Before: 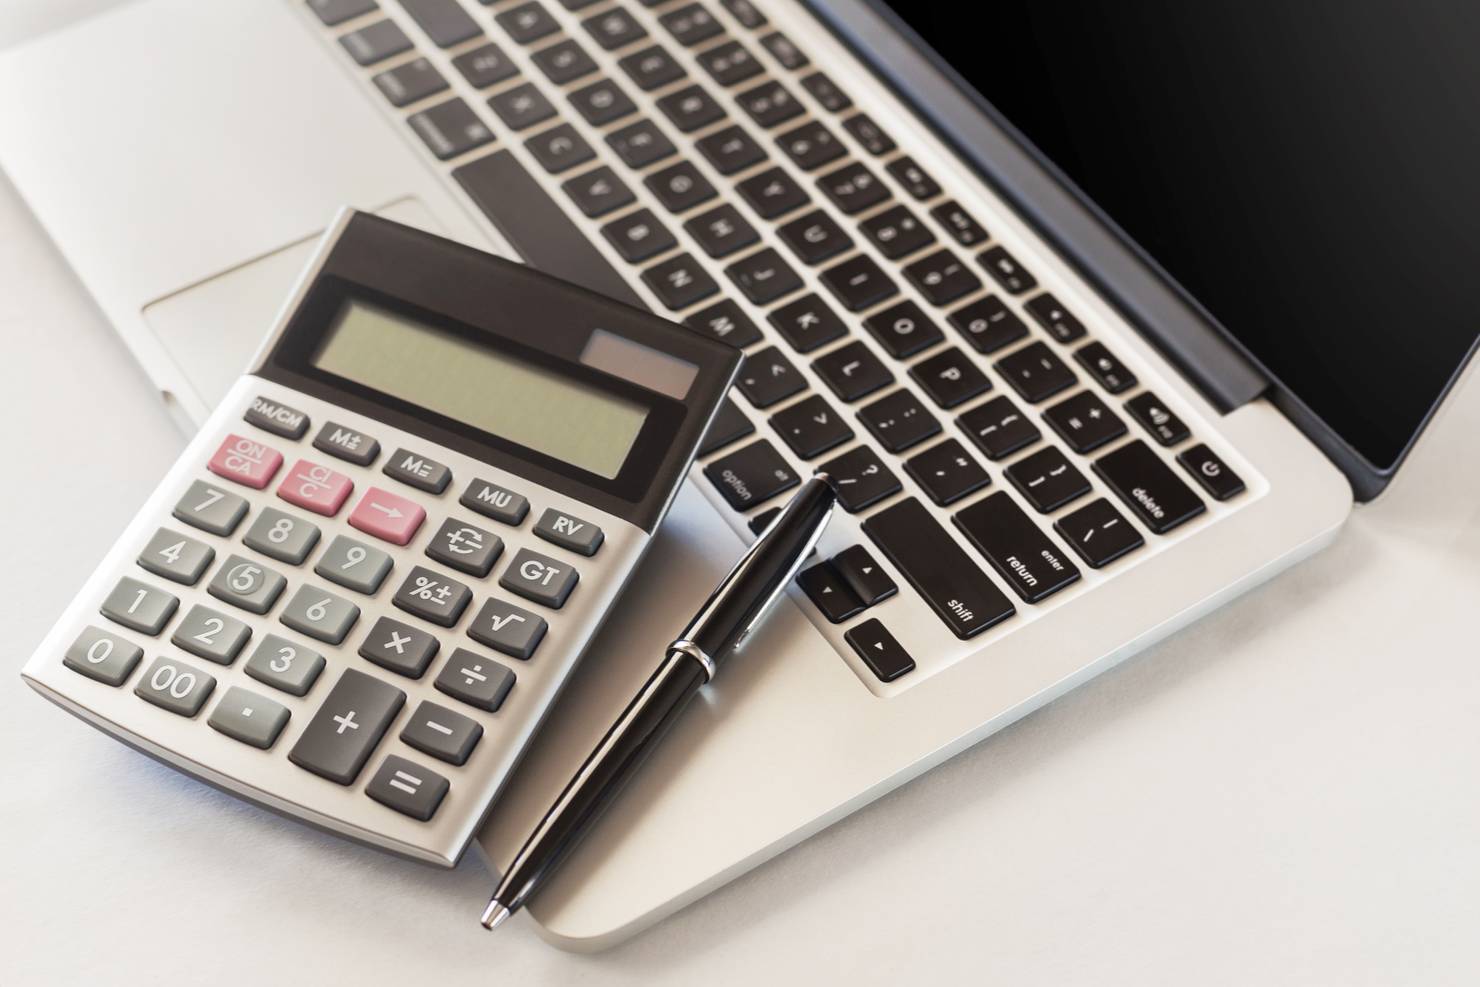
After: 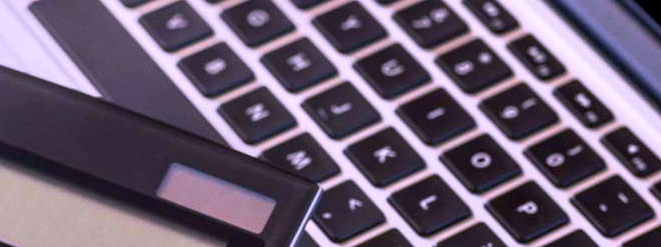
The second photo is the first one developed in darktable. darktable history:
velvia: on, module defaults
crop: left 28.64%, top 16.832%, right 26.637%, bottom 58.055%
color balance rgb: shadows lift › chroma 2%, shadows lift › hue 217.2°, power › hue 60°, highlights gain › chroma 1%, highlights gain › hue 69.6°, global offset › luminance -0.5%, perceptual saturation grading › global saturation 15%, global vibrance 15%
local contrast: detail 130%
white balance: red 1.042, blue 1.17
contrast brightness saturation: contrast 0.14
grain: coarseness 0.09 ISO, strength 10%
color calibration: illuminant as shot in camera, x 0.358, y 0.373, temperature 4628.91 K
